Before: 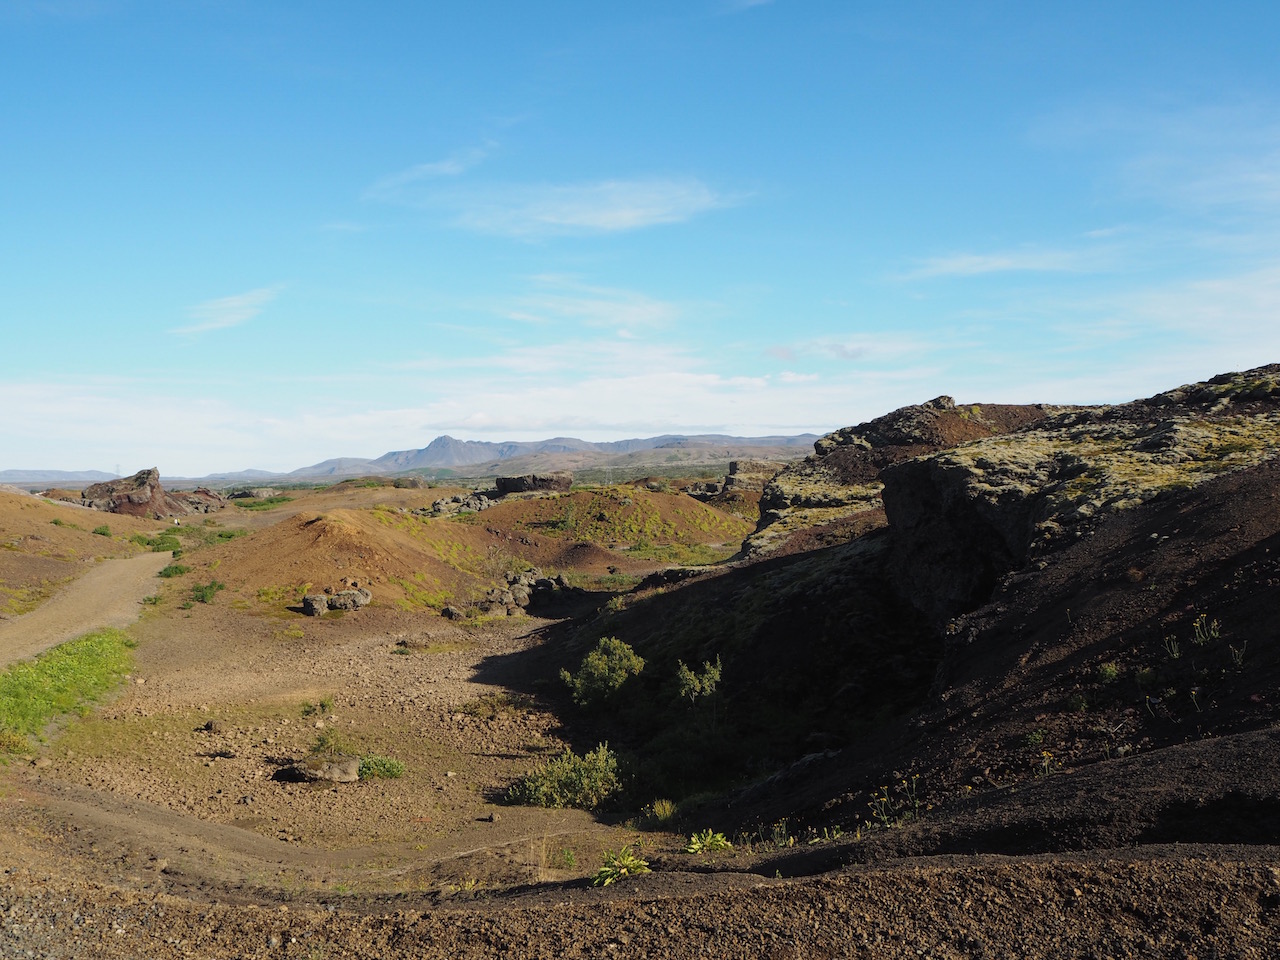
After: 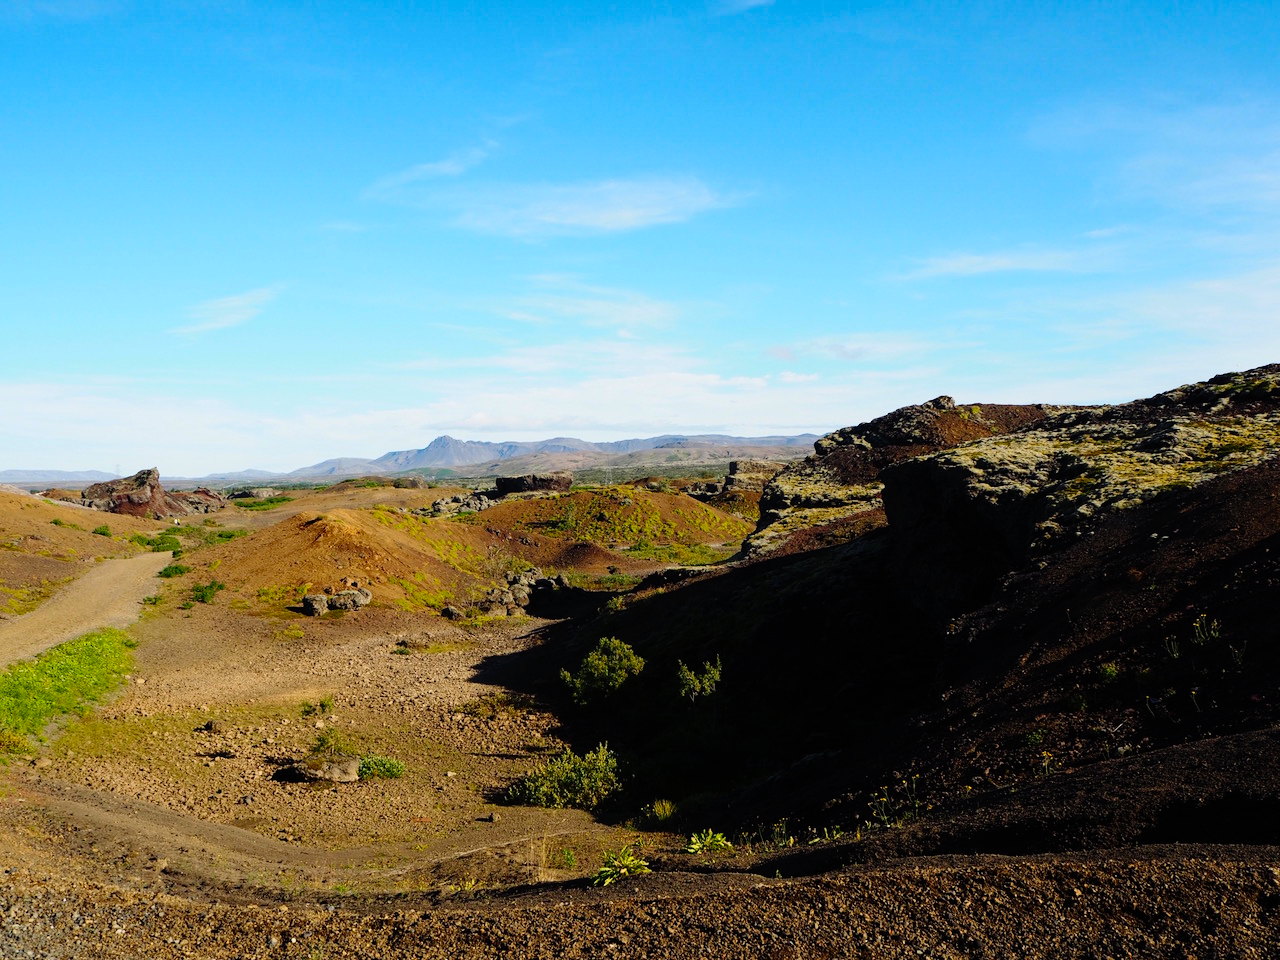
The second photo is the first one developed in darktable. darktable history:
contrast brightness saturation: contrast 0.16, saturation 0.32
tone curve: curves: ch0 [(0, 0) (0.003, 0.003) (0.011, 0.003) (0.025, 0.007) (0.044, 0.014) (0.069, 0.02) (0.1, 0.03) (0.136, 0.054) (0.177, 0.099) (0.224, 0.156) (0.277, 0.227) (0.335, 0.302) (0.399, 0.375) (0.468, 0.456) (0.543, 0.54) (0.623, 0.625) (0.709, 0.717) (0.801, 0.807) (0.898, 0.895) (1, 1)], preserve colors none
